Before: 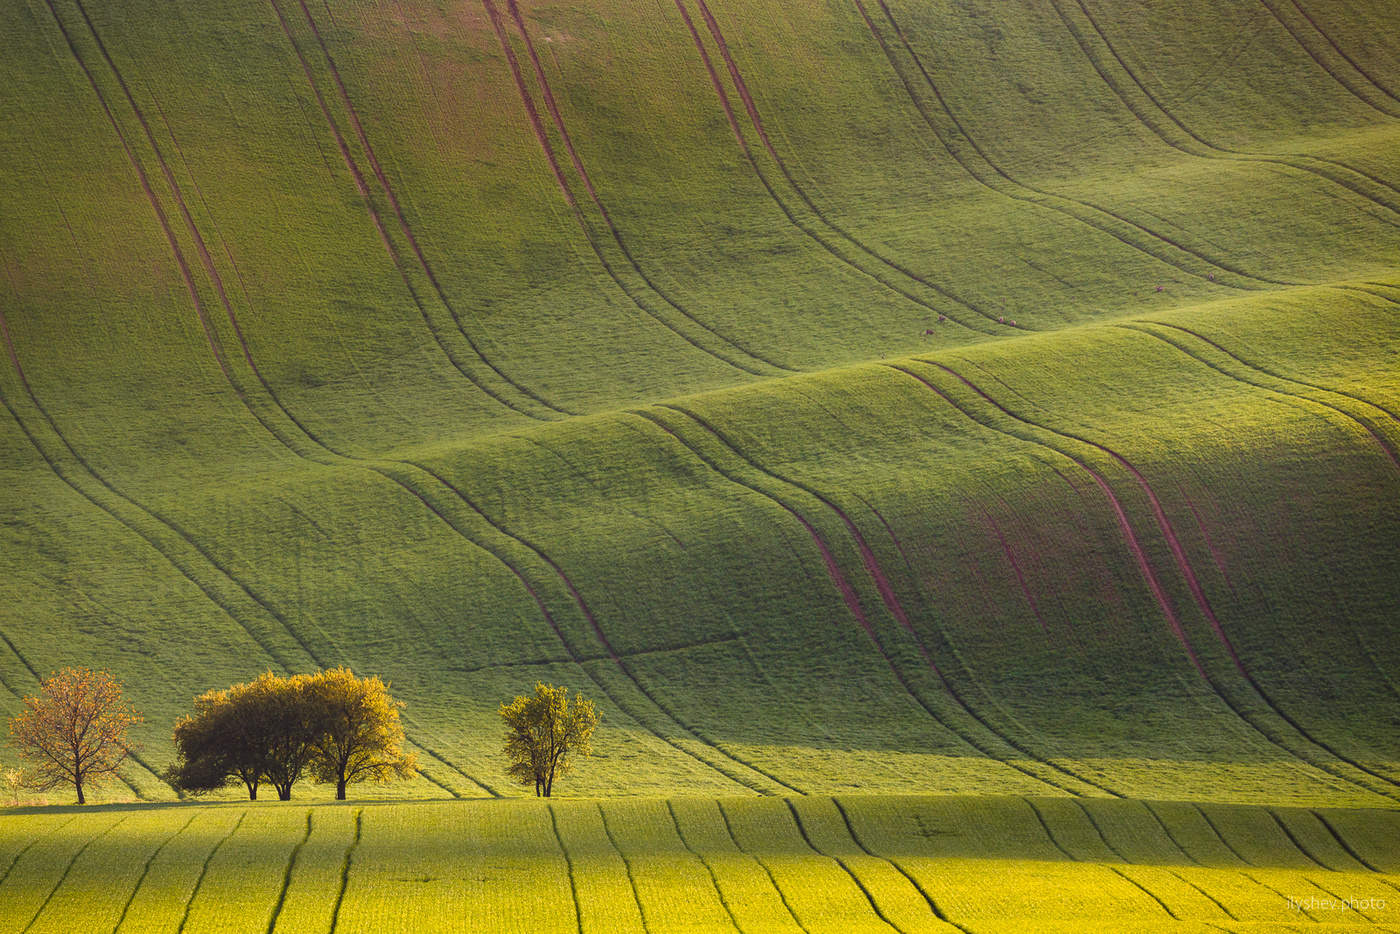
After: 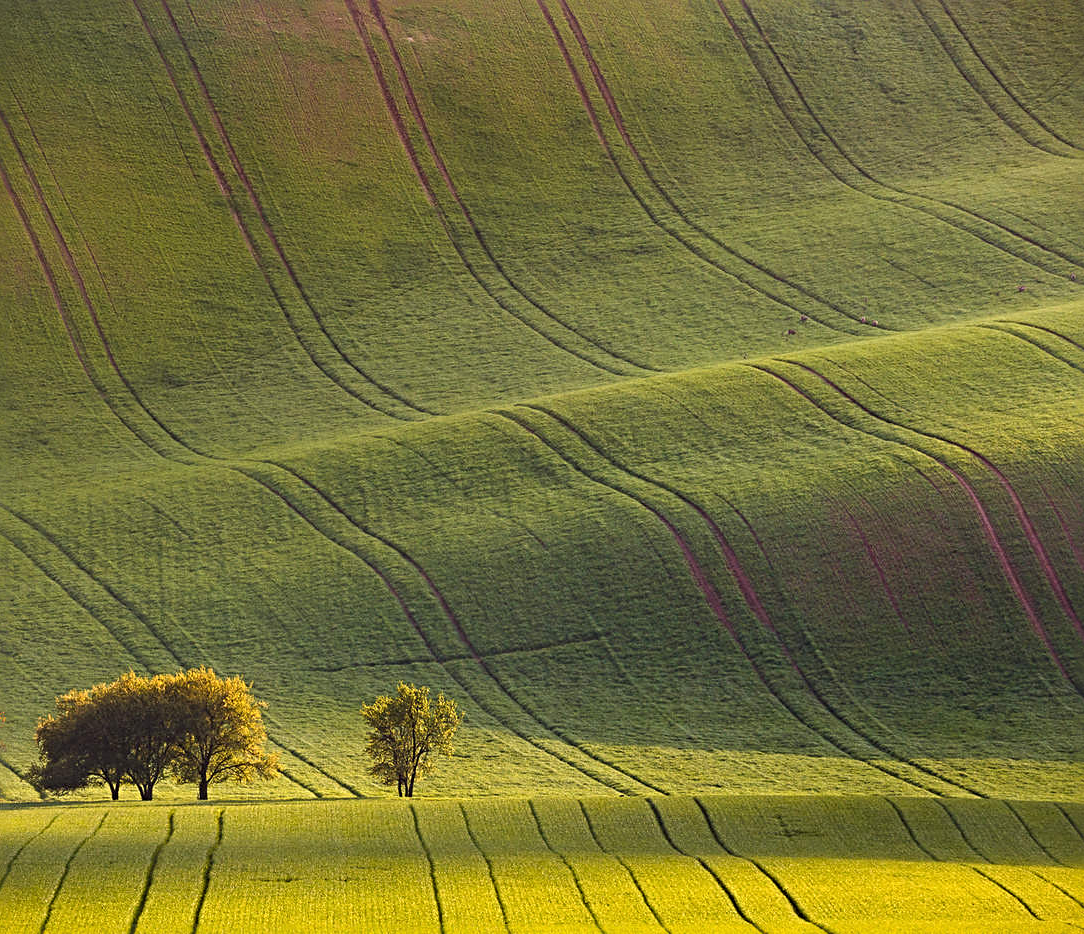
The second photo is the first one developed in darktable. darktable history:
crop: left 9.88%, right 12.664%
sharpen: radius 4
